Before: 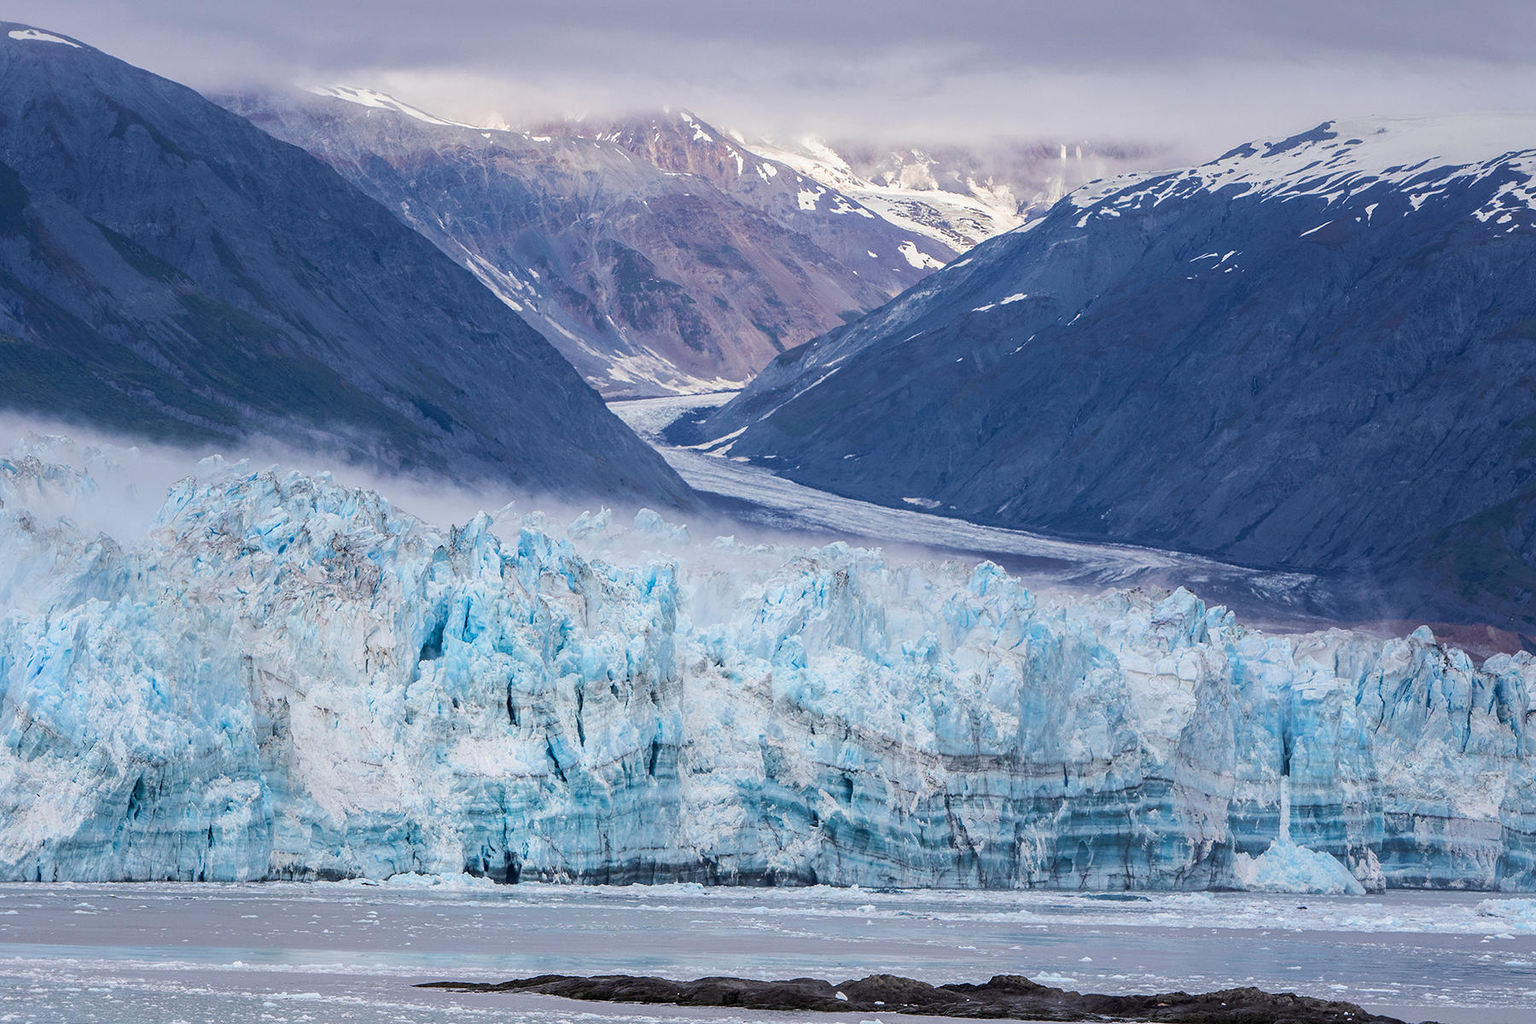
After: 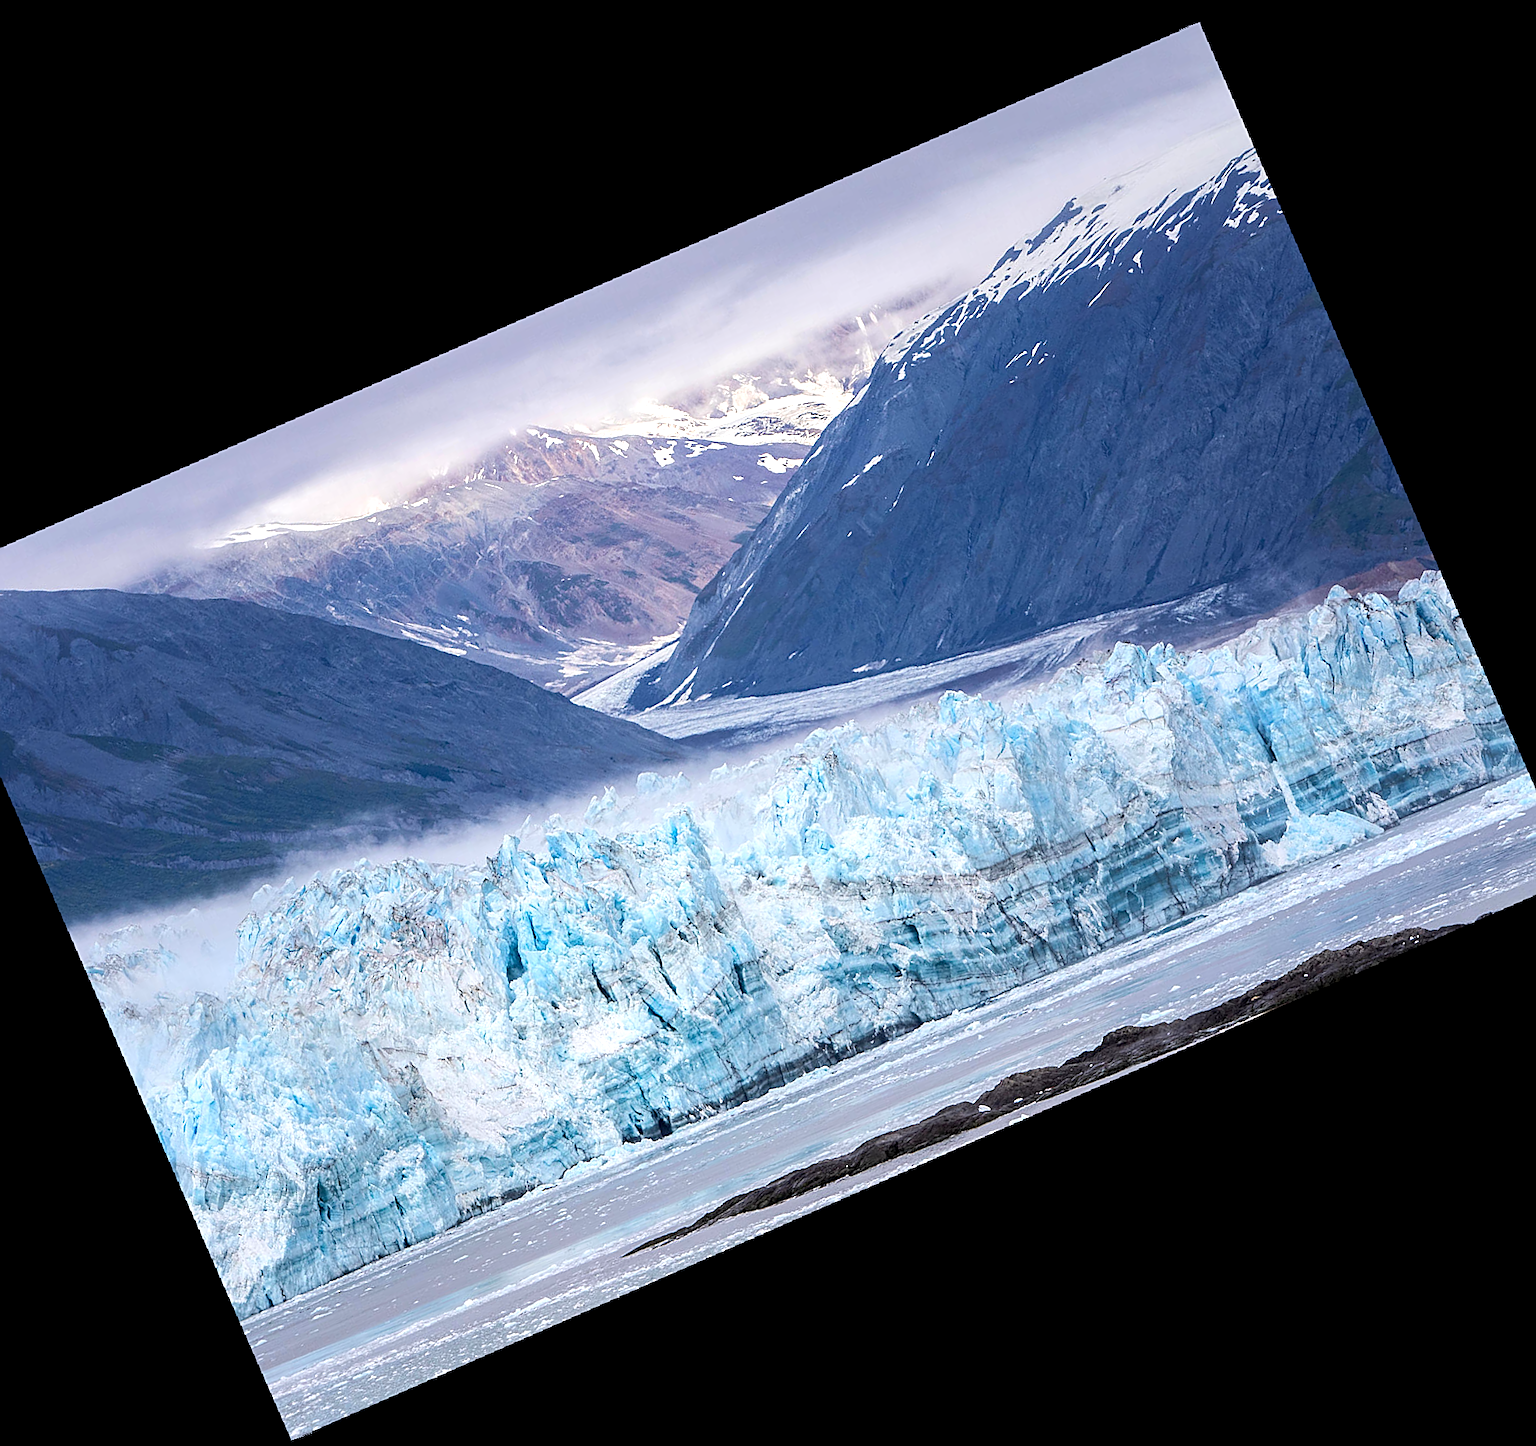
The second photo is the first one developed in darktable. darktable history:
sharpen: on, module defaults
crop and rotate: angle 19.43°, left 6.812%, right 4.125%, bottom 1.087%
rotate and perspective: rotation -4.25°, automatic cropping off
exposure: black level correction 0.001, exposure 0.5 EV, compensate exposure bias true, compensate highlight preservation false
